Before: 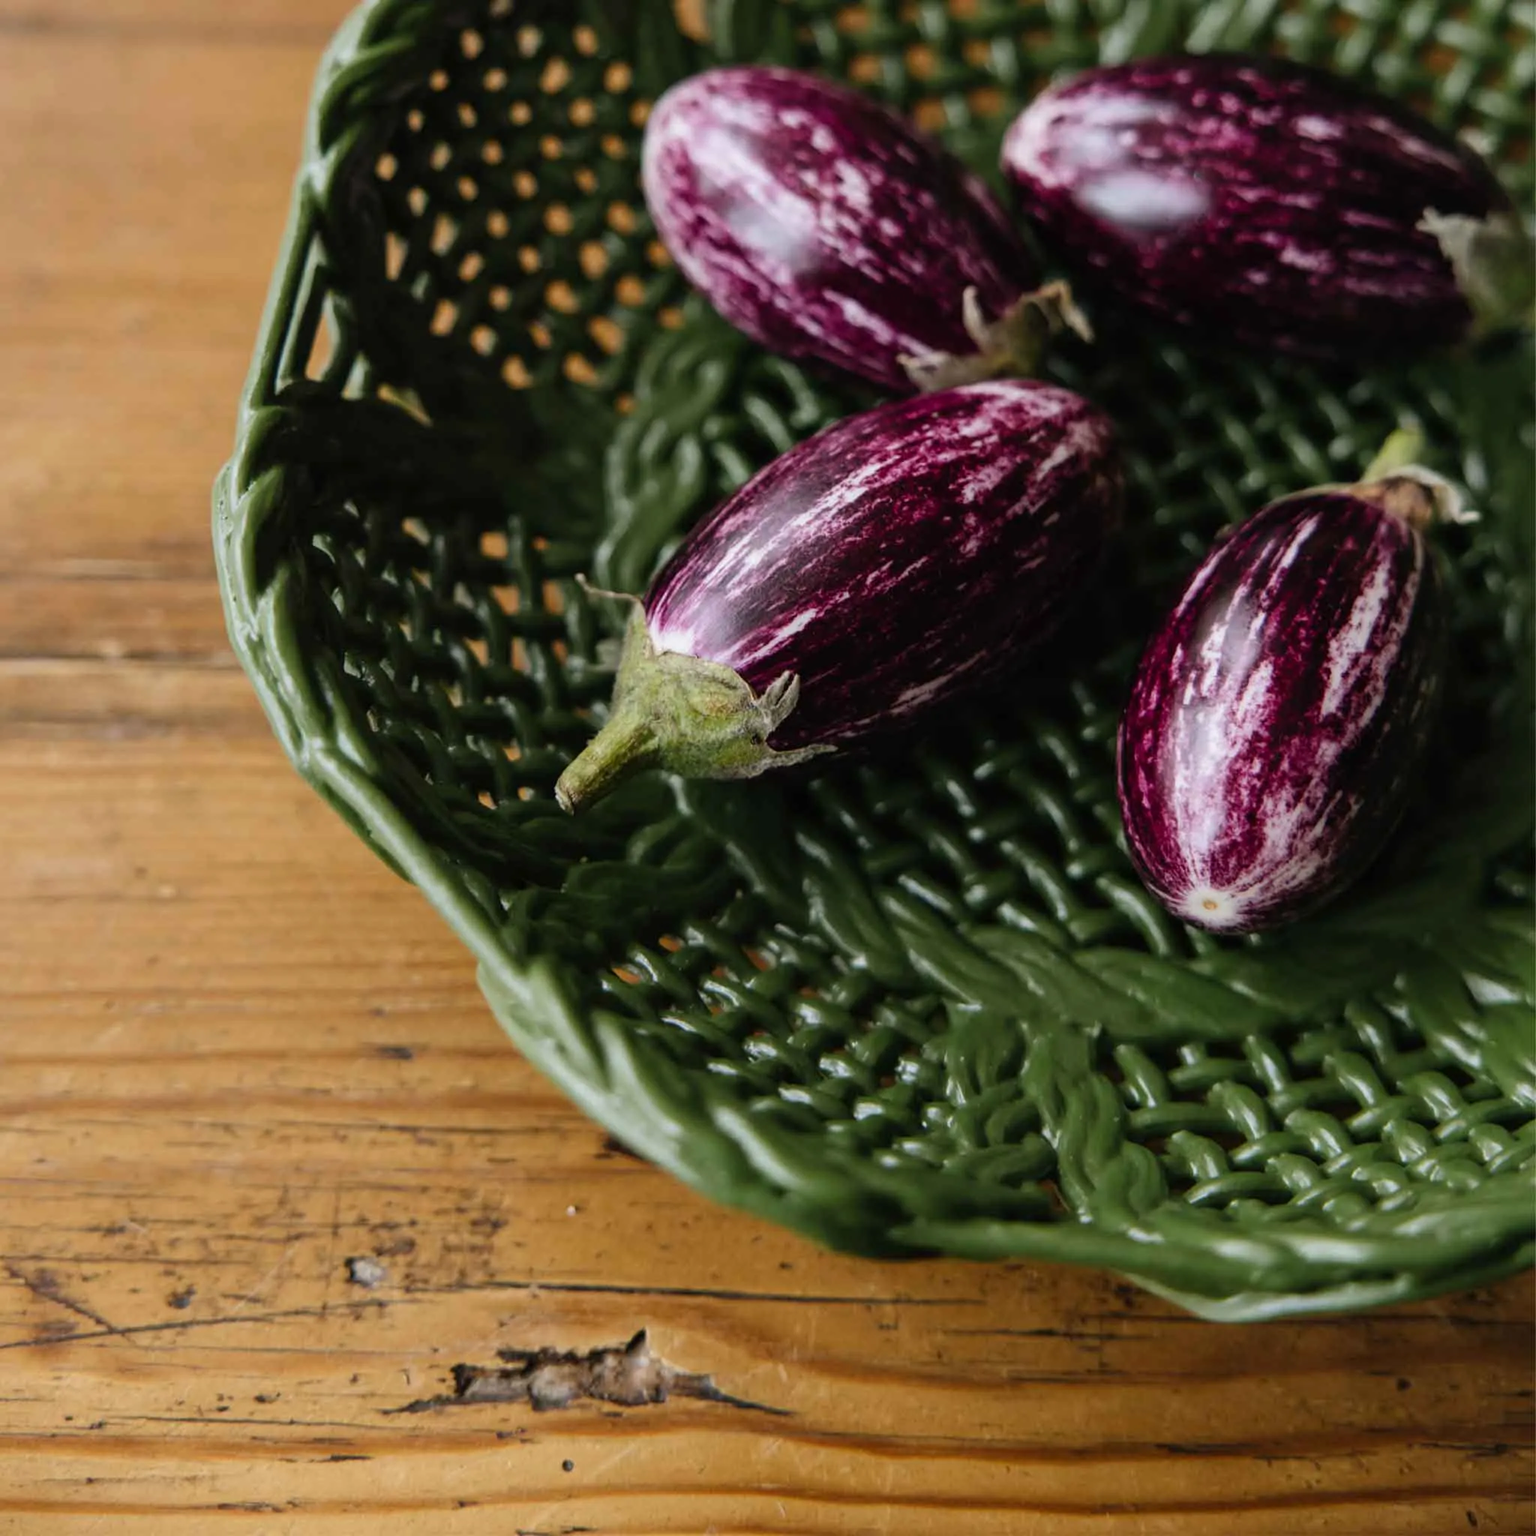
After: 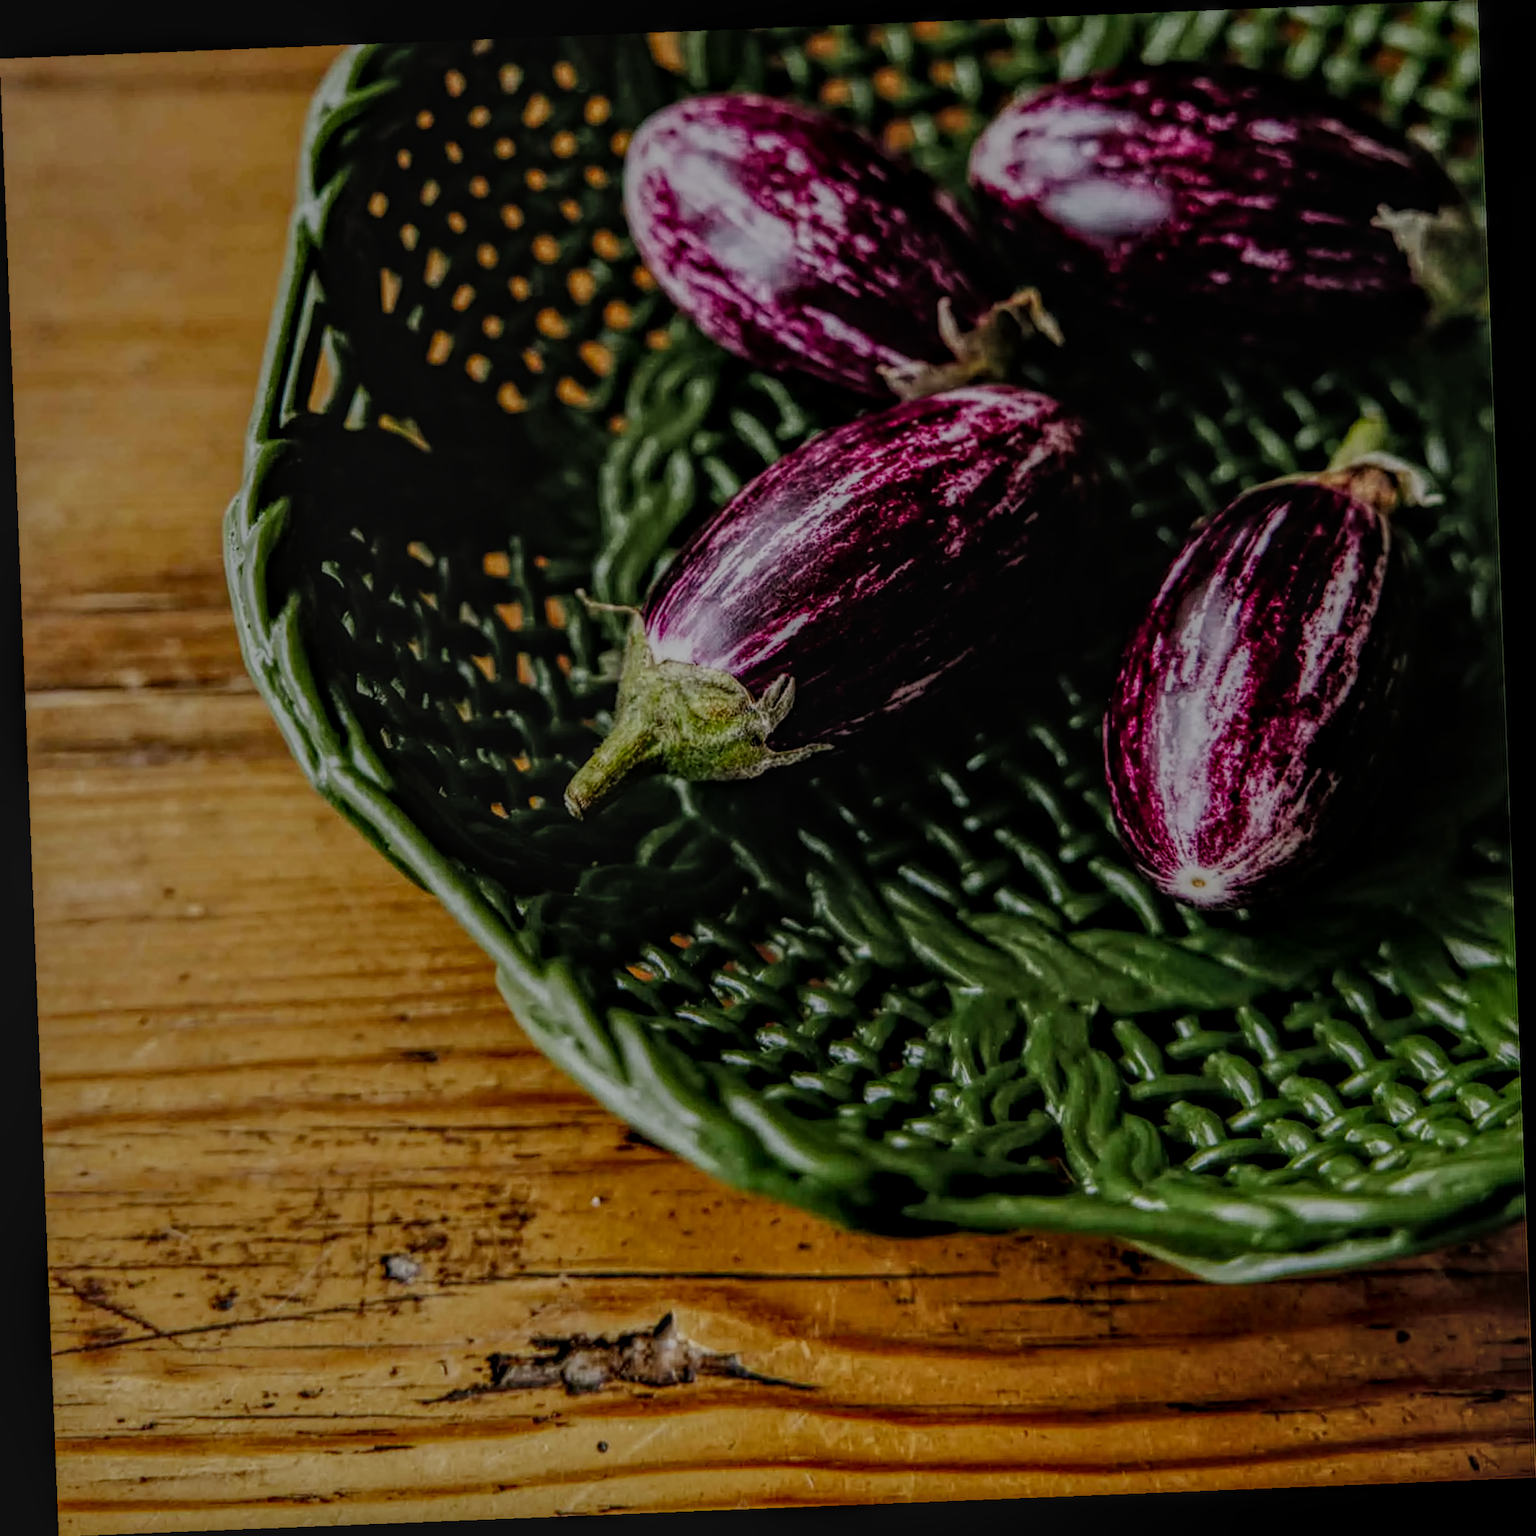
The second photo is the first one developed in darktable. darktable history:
rotate and perspective: rotation -2.29°, automatic cropping off
sigmoid: contrast 1.69, skew -0.23, preserve hue 0%, red attenuation 0.1, red rotation 0.035, green attenuation 0.1, green rotation -0.017, blue attenuation 0.15, blue rotation -0.052, base primaries Rec2020
local contrast: highlights 20%, shadows 30%, detail 200%, midtone range 0.2
